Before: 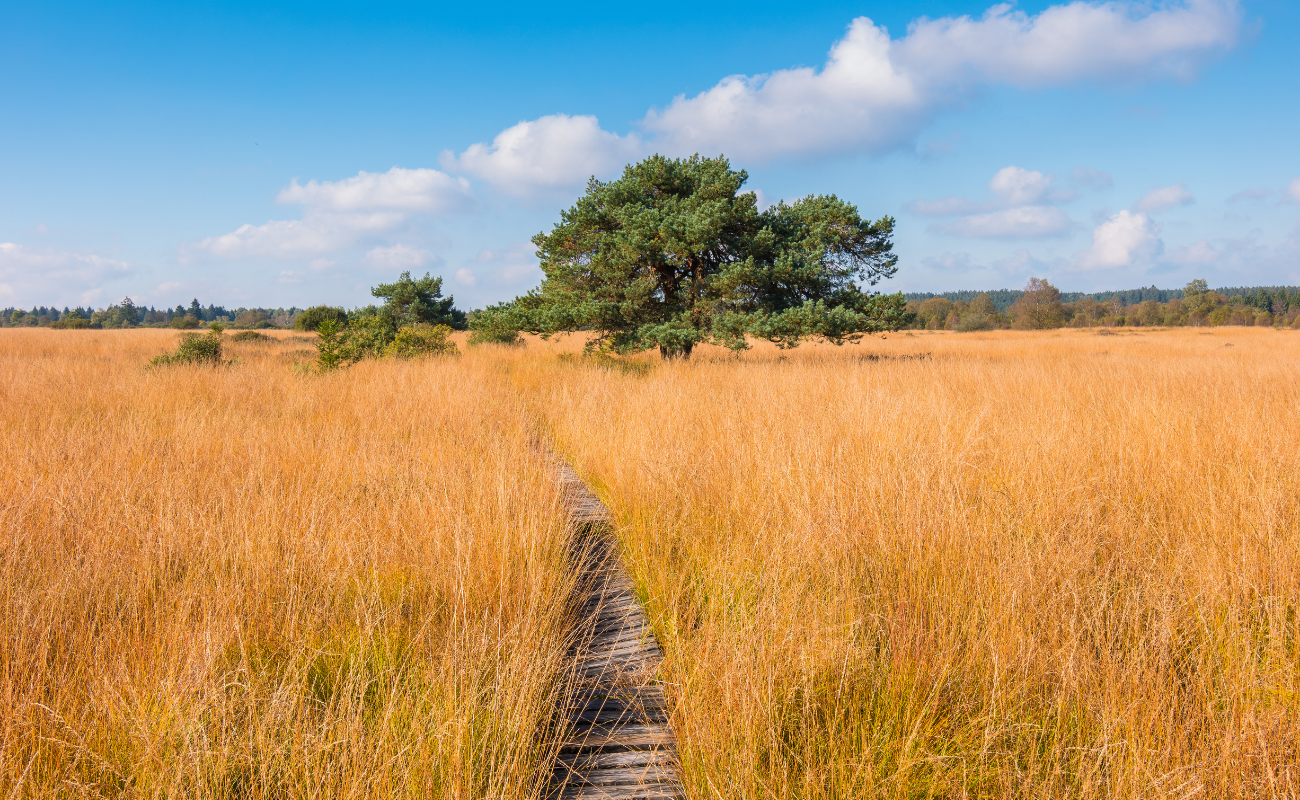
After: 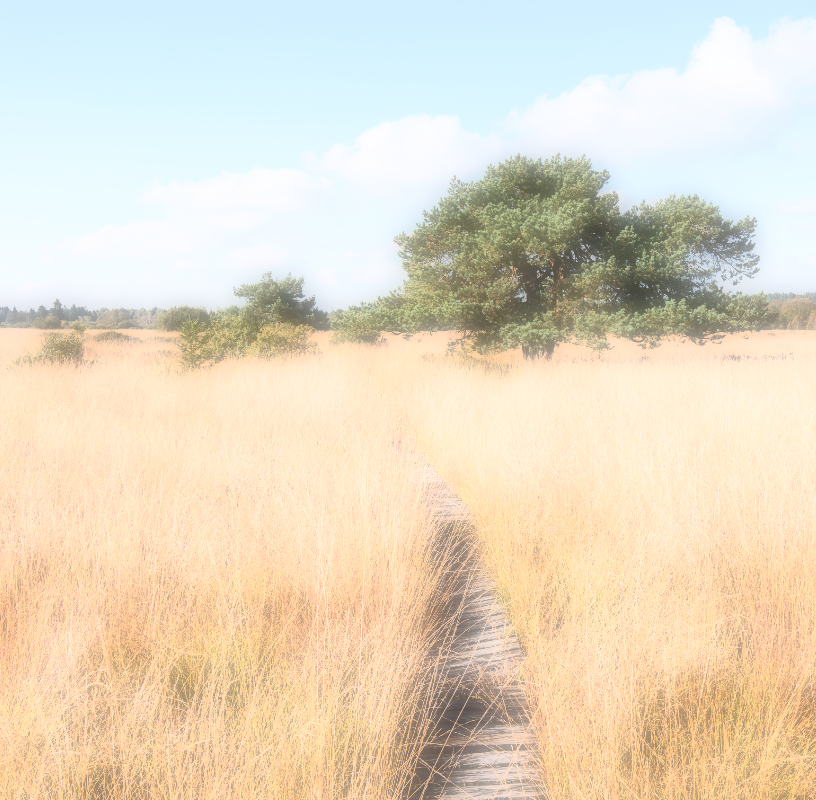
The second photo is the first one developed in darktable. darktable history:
contrast brightness saturation: contrast 0.43, brightness 0.56, saturation -0.19
soften: on, module defaults
crop: left 10.644%, right 26.528%
